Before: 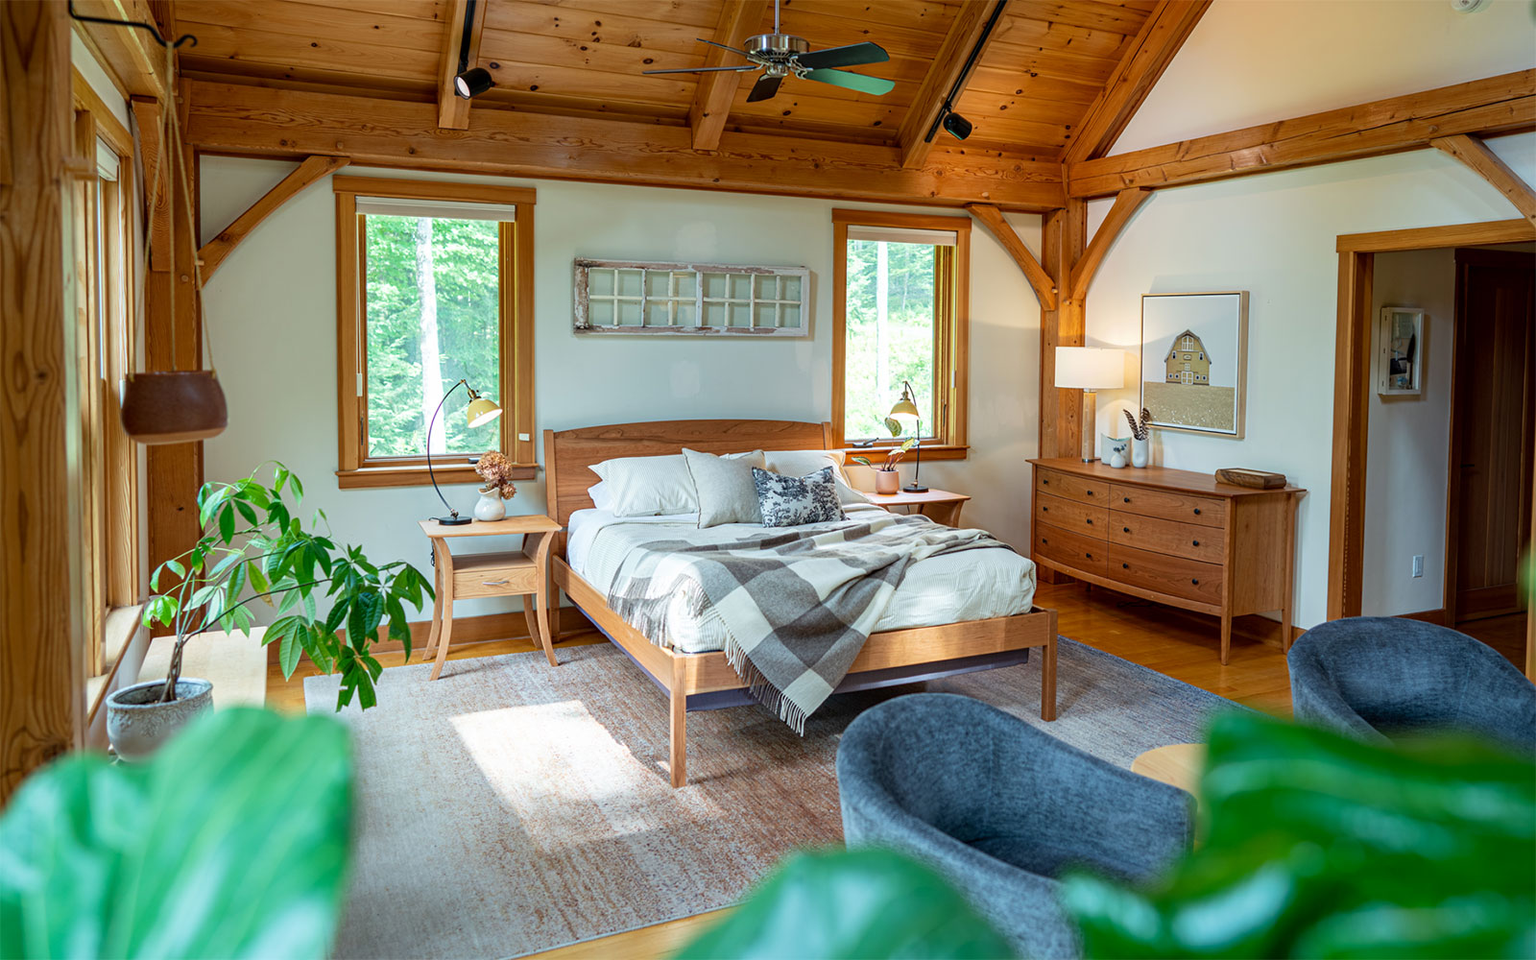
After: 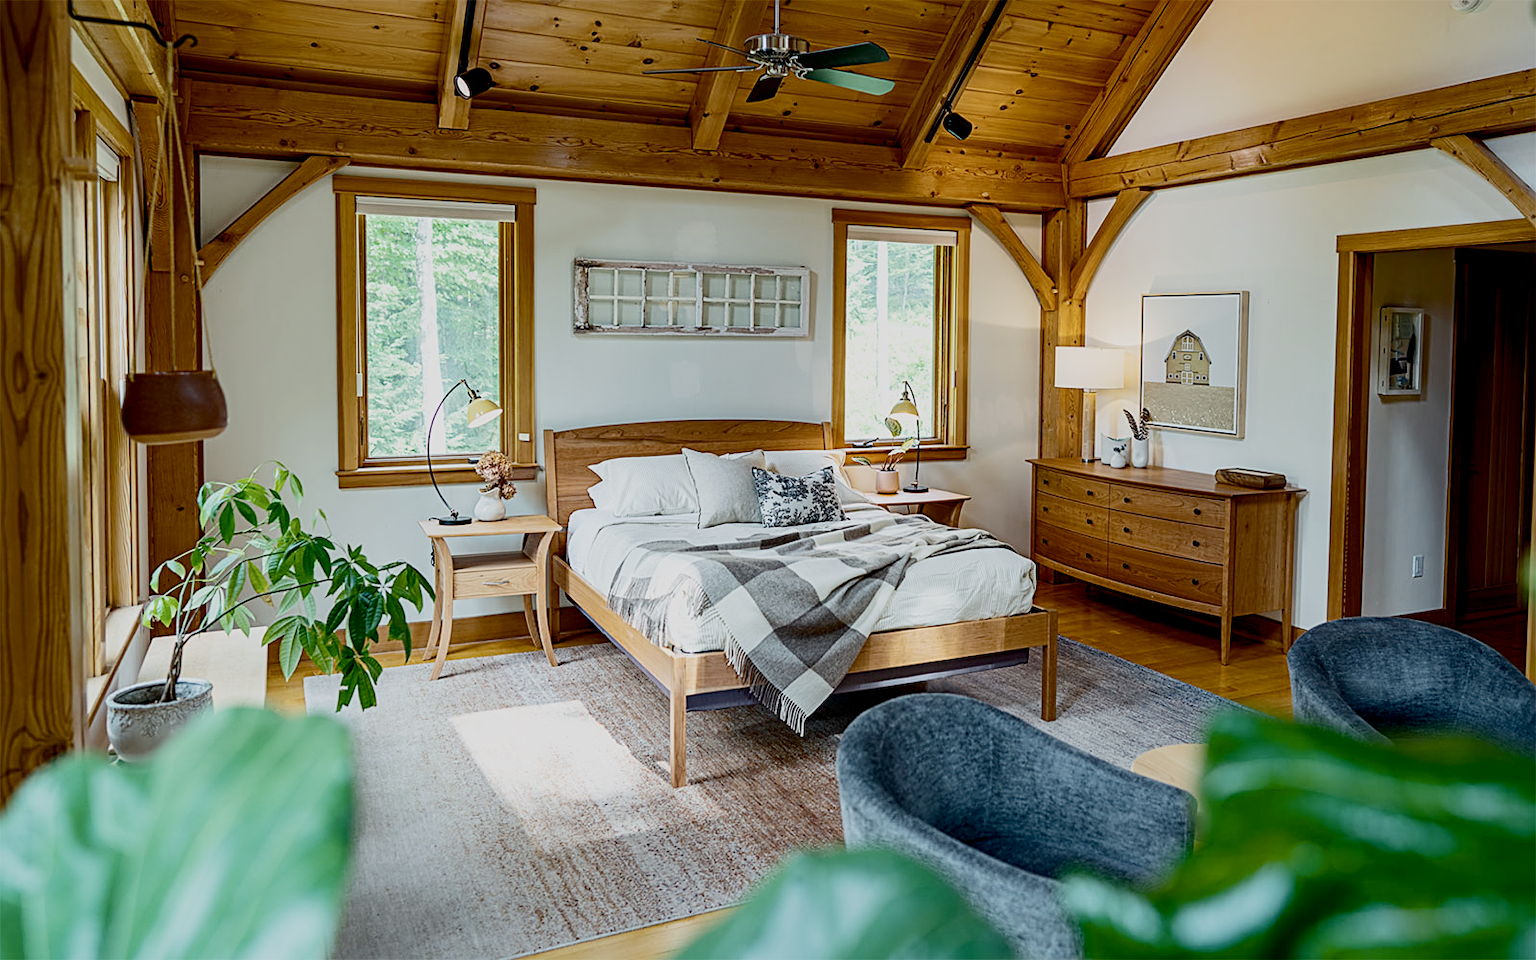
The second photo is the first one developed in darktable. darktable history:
color zones: curves: ch1 [(0, 0.523) (0.143, 0.545) (0.286, 0.52) (0.429, 0.506) (0.571, 0.503) (0.714, 0.503) (0.857, 0.508) (1, 0.523)]
filmic rgb: black relative exposure -8.75 EV, white relative exposure 4.98 EV, threshold 5.94 EV, target black luminance 0%, hardness 3.76, latitude 65.46%, contrast 0.828, shadows ↔ highlights balance 19.34%, preserve chrominance no, color science v4 (2020), contrast in shadows soft, enable highlight reconstruction true
contrast brightness saturation: contrast 0.247, saturation -0.315
sharpen: on, module defaults
color balance rgb: highlights gain › chroma 0.18%, highlights gain › hue 331.43°, perceptual saturation grading › global saturation 25.722%, global vibrance 14.389%
